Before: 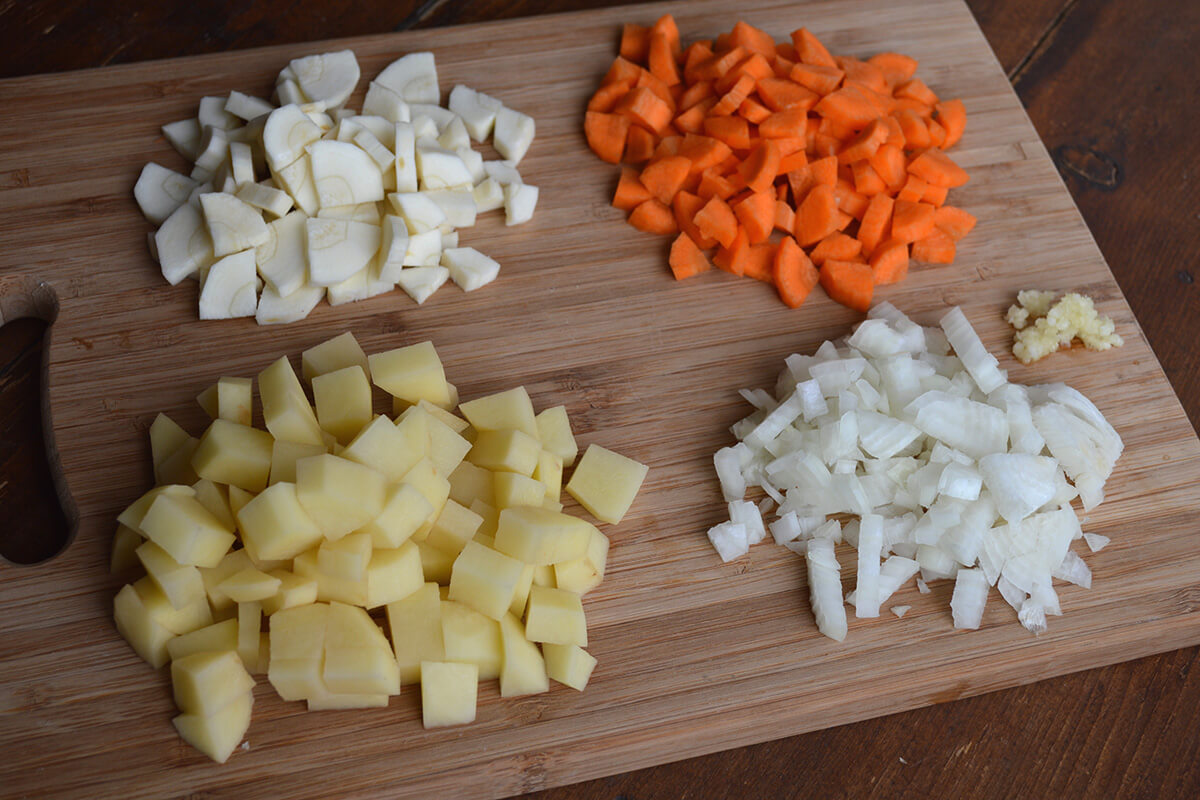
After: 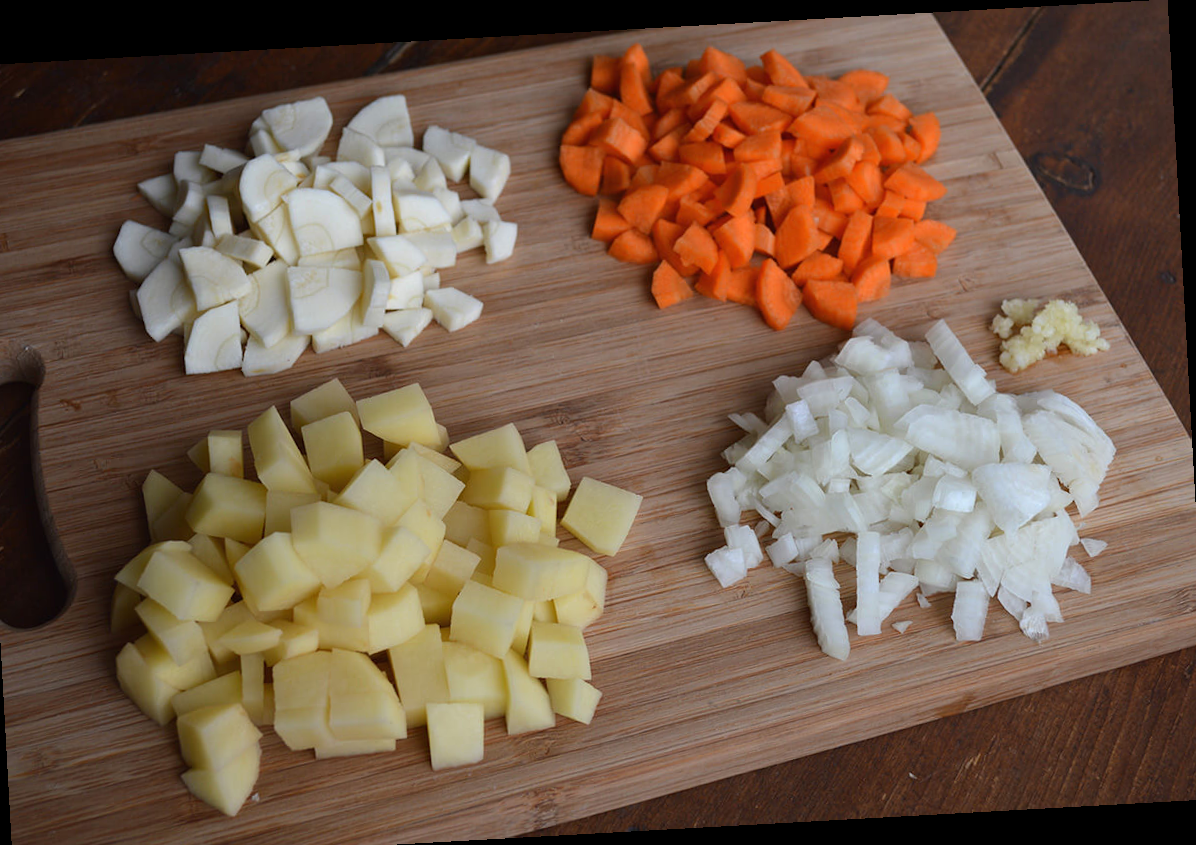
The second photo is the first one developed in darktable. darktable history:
rotate and perspective: rotation -3.18°, automatic cropping off
crop and rotate: left 2.536%, right 1.107%, bottom 2.246%
